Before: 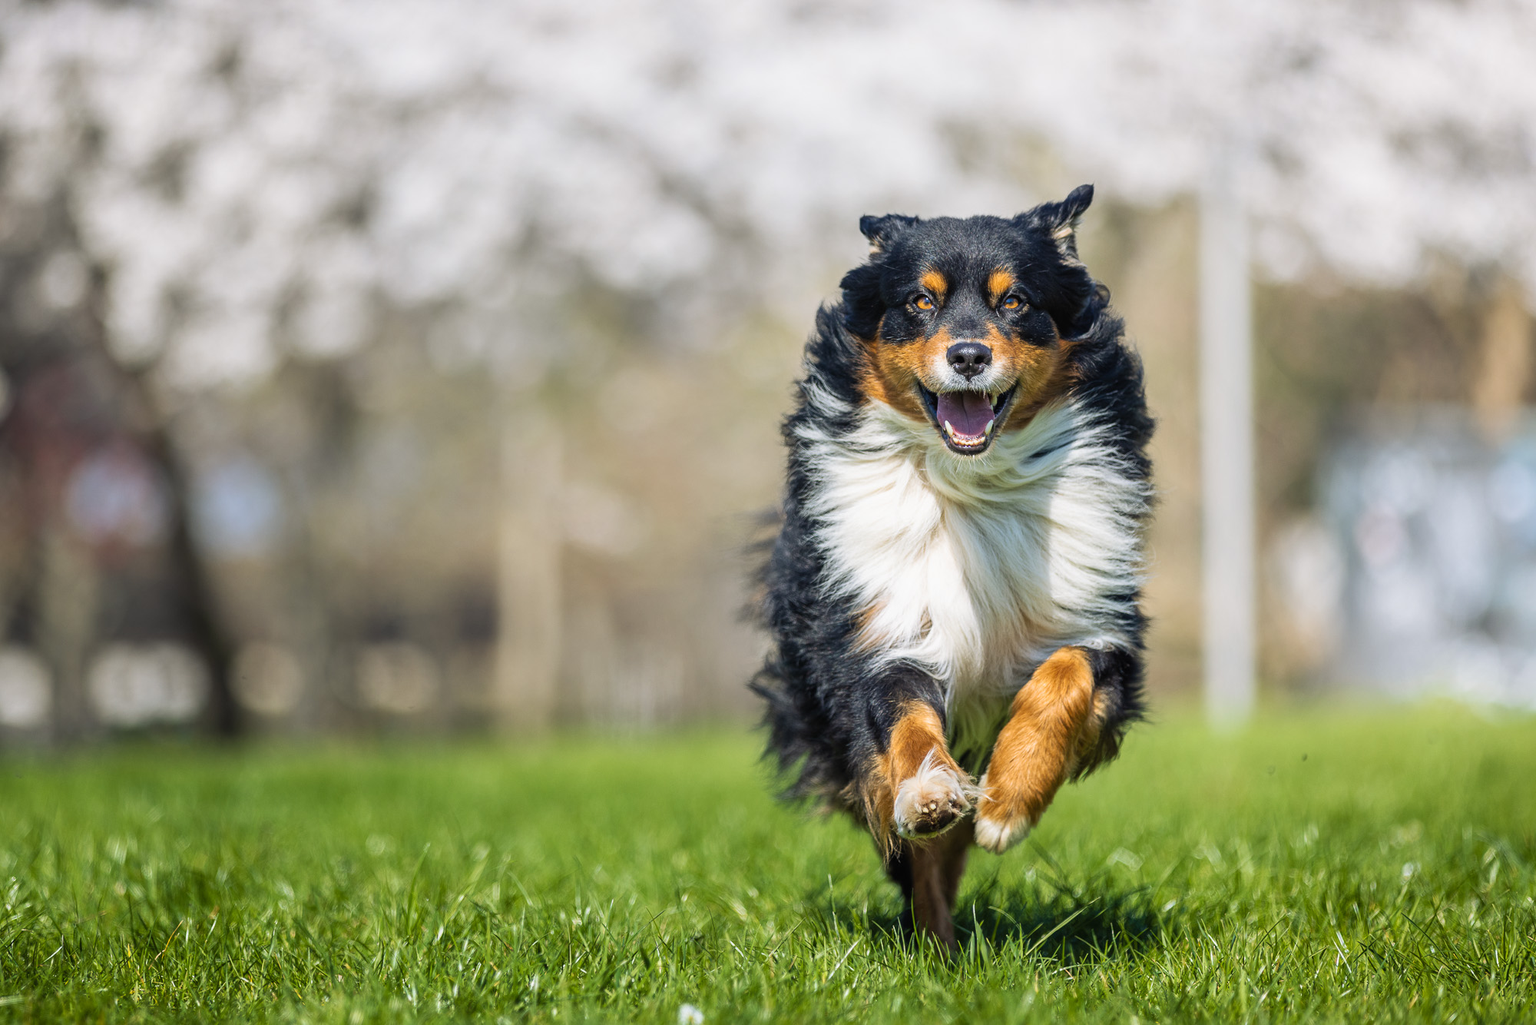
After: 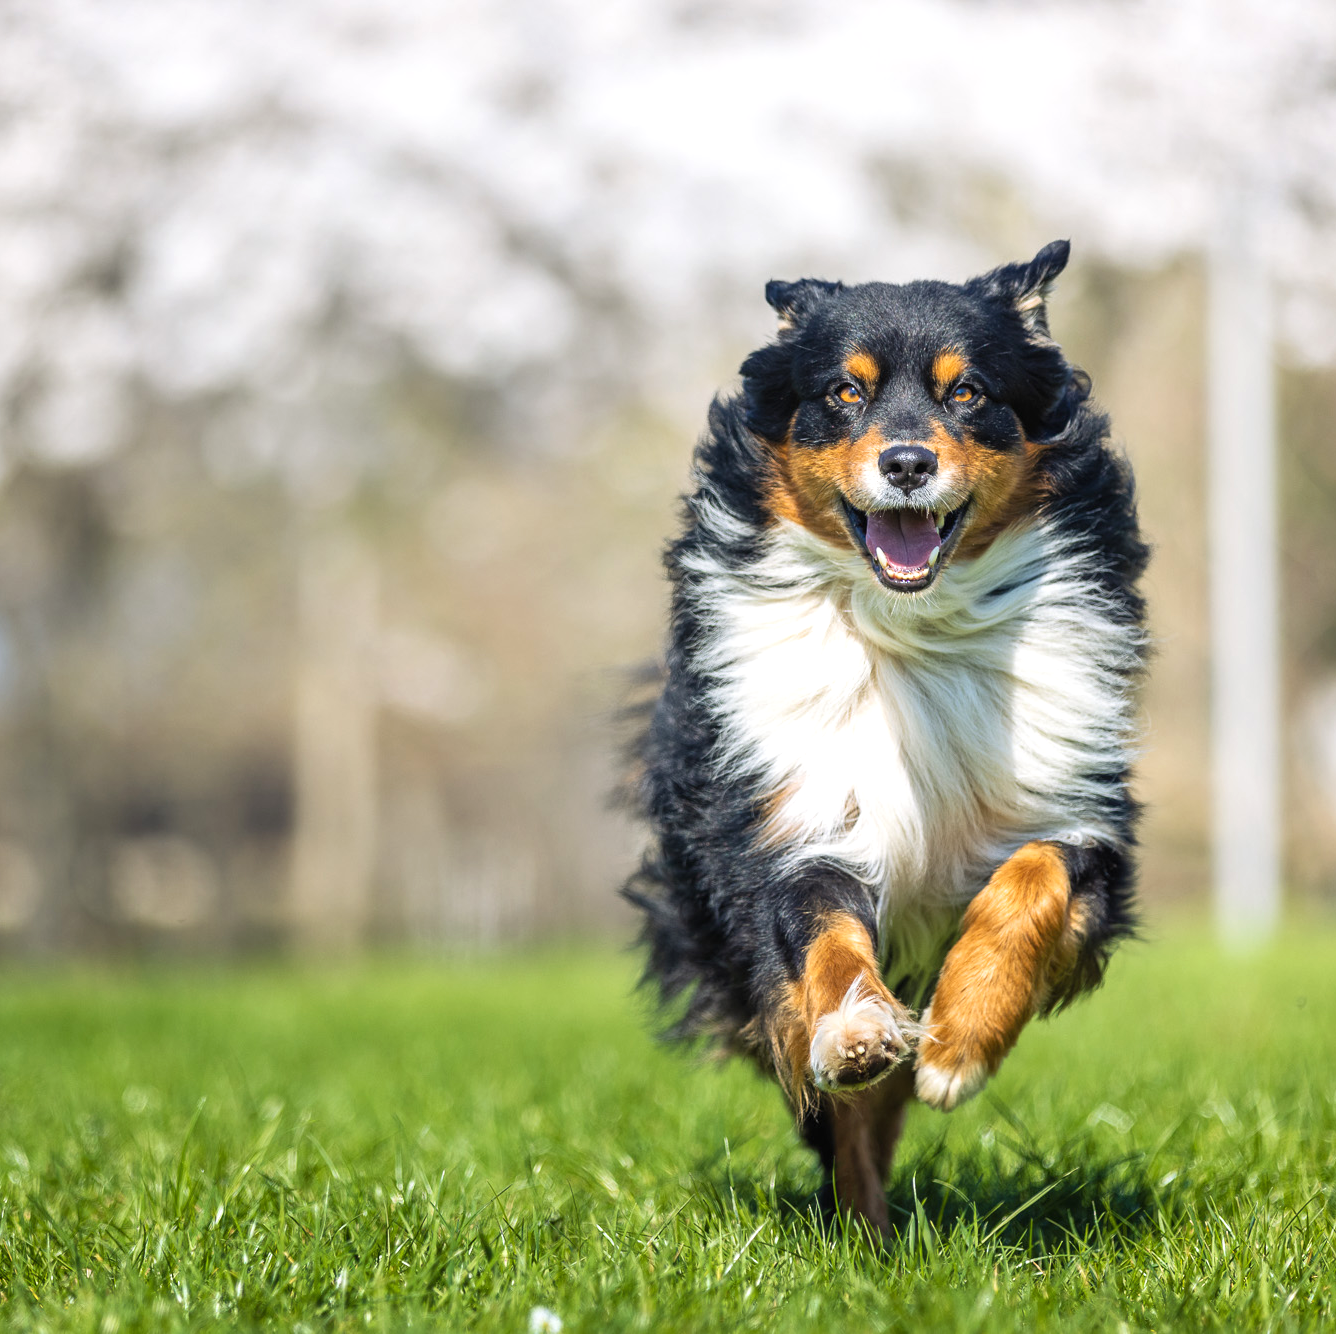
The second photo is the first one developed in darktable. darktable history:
crop and rotate: left 17.732%, right 15.423%
exposure: exposure 0.3 EV, compensate highlight preservation false
